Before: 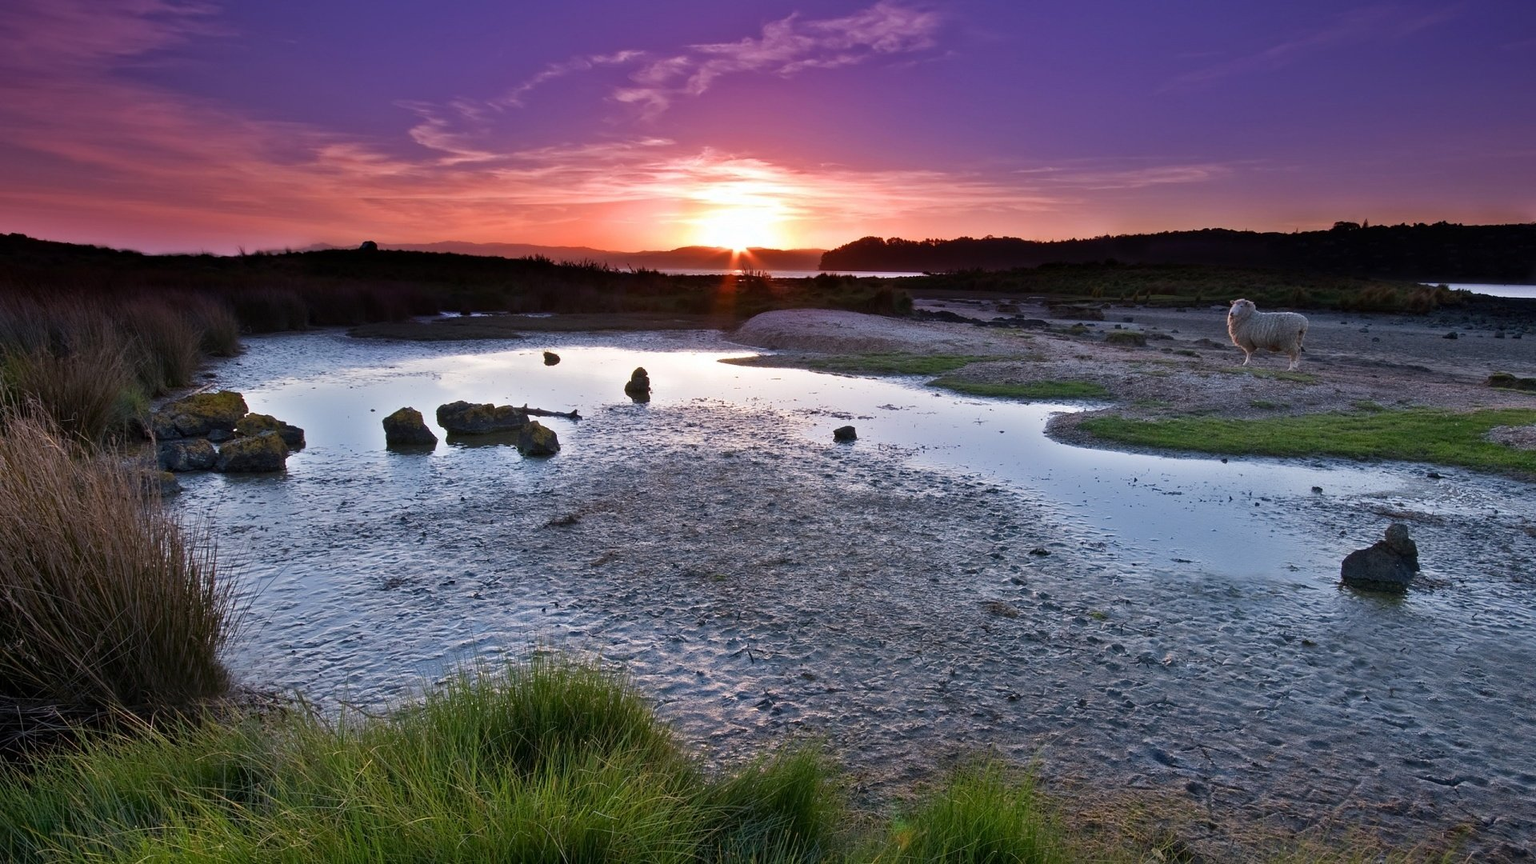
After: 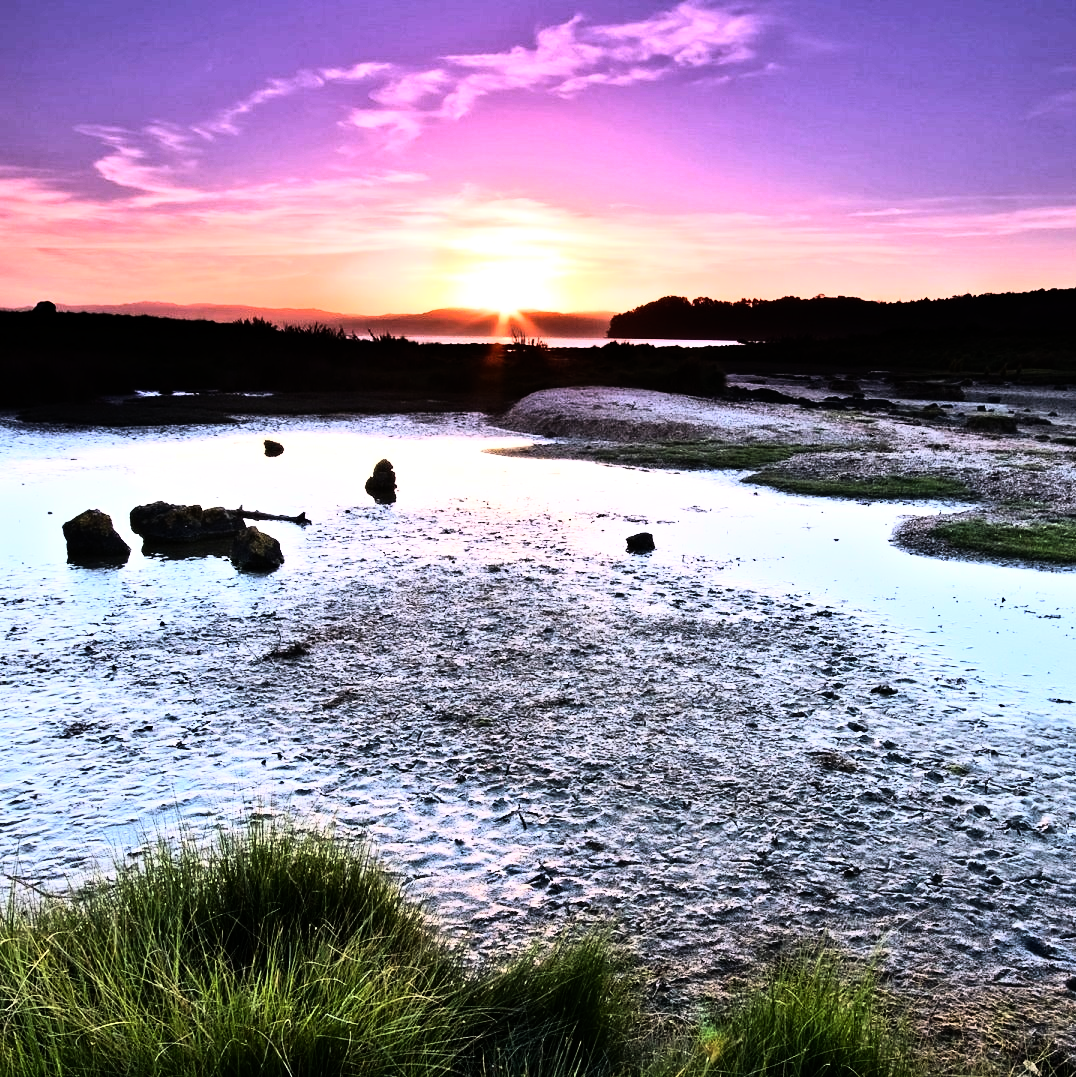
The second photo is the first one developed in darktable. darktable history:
rgb curve: curves: ch0 [(0, 0) (0.21, 0.15) (0.24, 0.21) (0.5, 0.75) (0.75, 0.96) (0.89, 0.99) (1, 1)]; ch1 [(0, 0.02) (0.21, 0.13) (0.25, 0.2) (0.5, 0.67) (0.75, 0.9) (0.89, 0.97) (1, 1)]; ch2 [(0, 0.02) (0.21, 0.13) (0.25, 0.2) (0.5, 0.67) (0.75, 0.9) (0.89, 0.97) (1, 1)], compensate middle gray true
crop: left 21.674%, right 22.086%
tone equalizer: -8 EV -0.75 EV, -7 EV -0.7 EV, -6 EV -0.6 EV, -5 EV -0.4 EV, -3 EV 0.4 EV, -2 EV 0.6 EV, -1 EV 0.7 EV, +0 EV 0.75 EV, edges refinement/feathering 500, mask exposure compensation -1.57 EV, preserve details no
